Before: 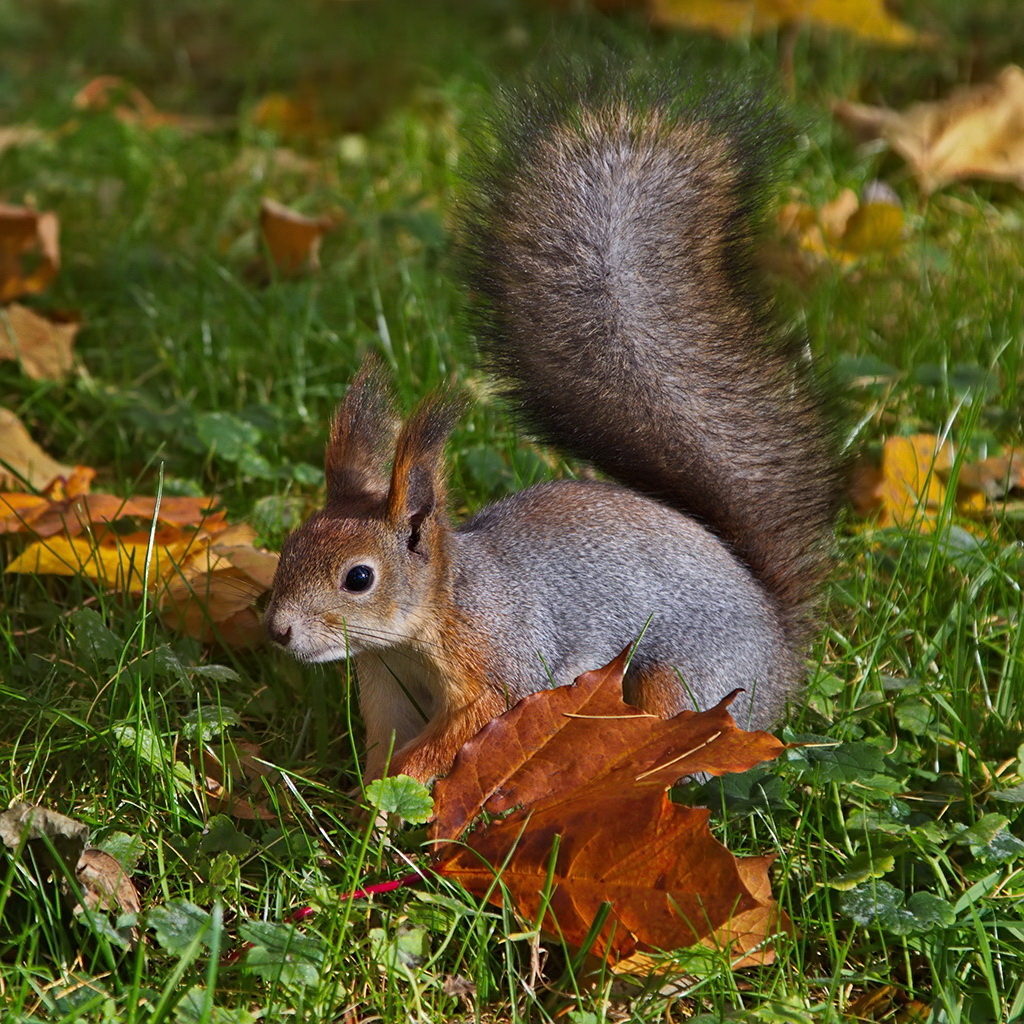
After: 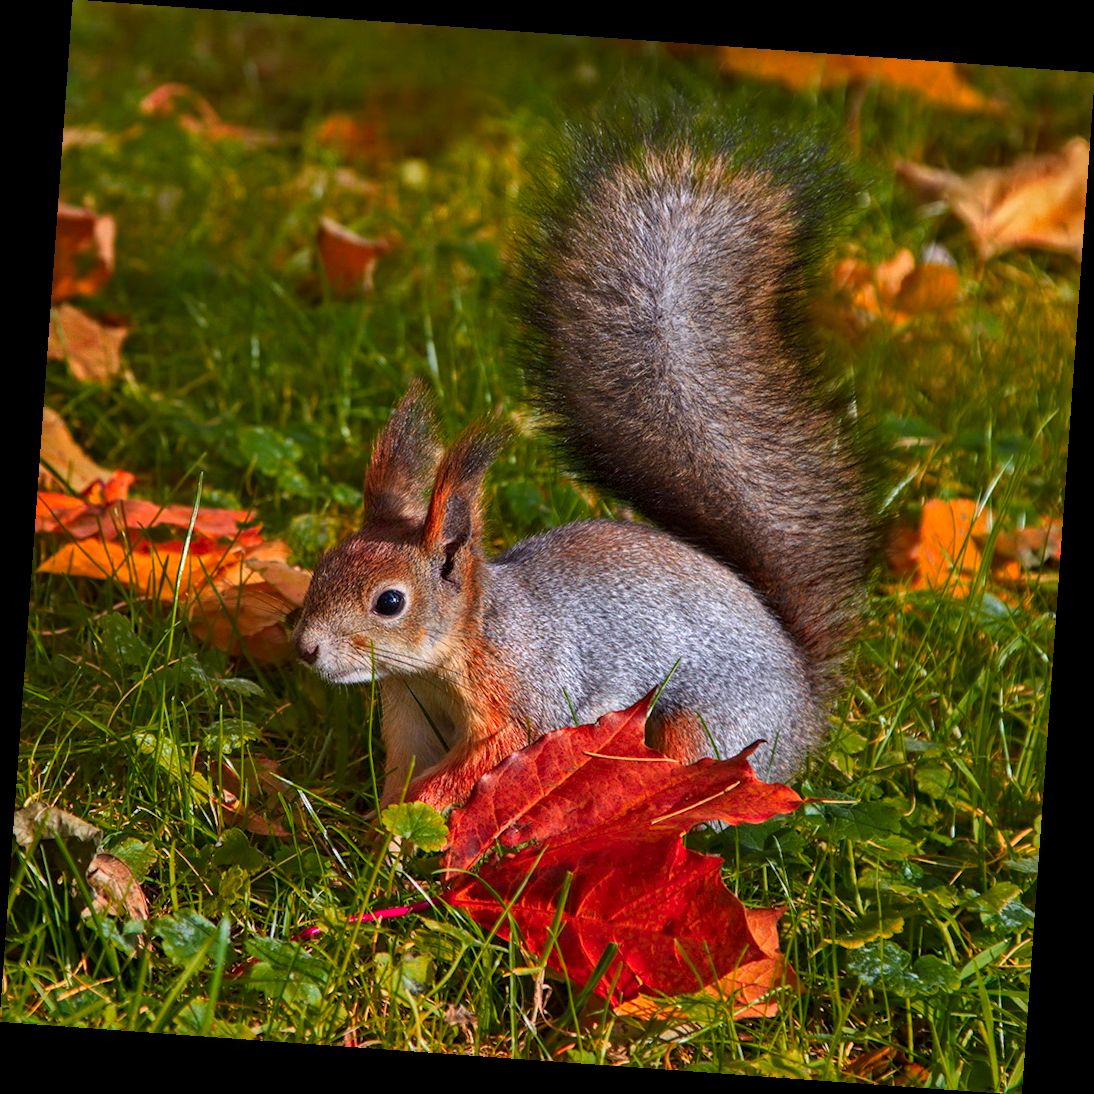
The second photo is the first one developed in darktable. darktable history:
color zones: curves: ch0 [(0.473, 0.374) (0.742, 0.784)]; ch1 [(0.354, 0.737) (0.742, 0.705)]; ch2 [(0.318, 0.421) (0.758, 0.532)]
local contrast: on, module defaults
rotate and perspective: rotation 4.1°, automatic cropping off
